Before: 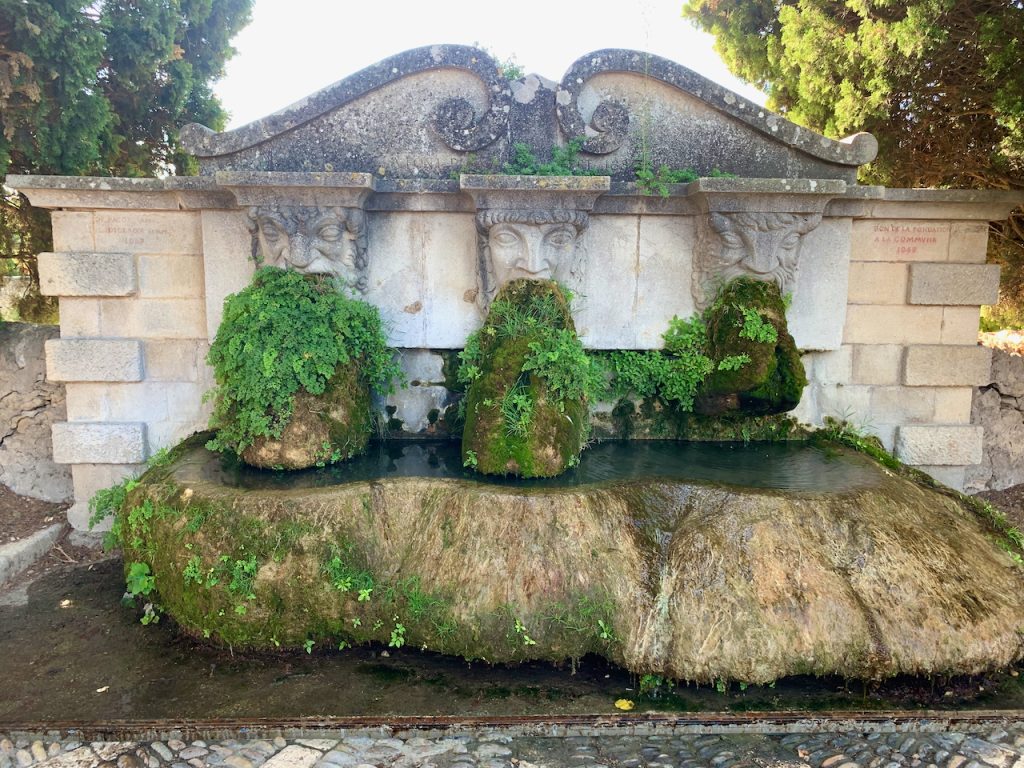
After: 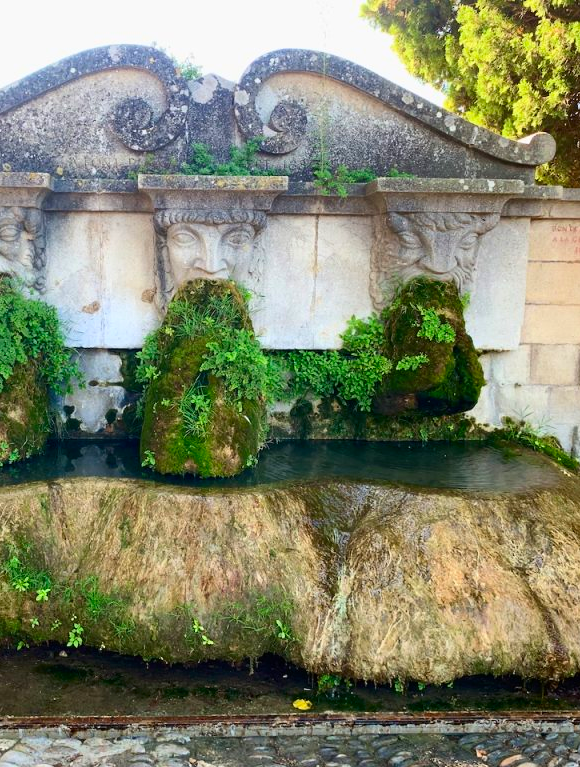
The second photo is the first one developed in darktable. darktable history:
contrast brightness saturation: contrast 0.16, saturation 0.32
crop: left 31.458%, top 0%, right 11.876%
